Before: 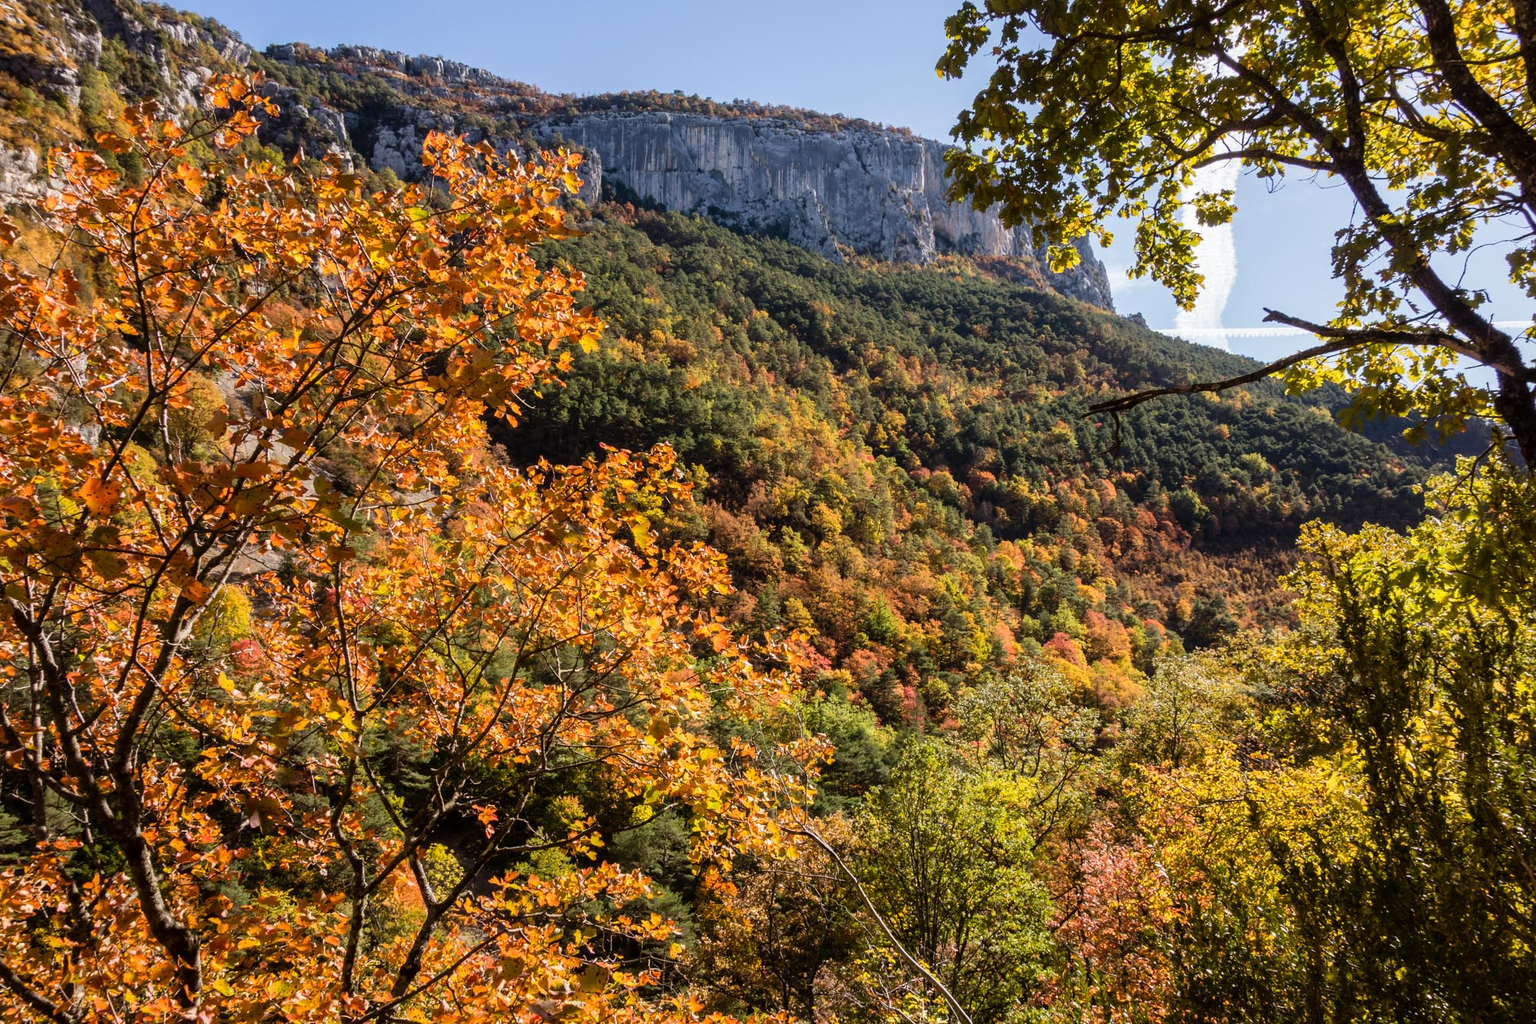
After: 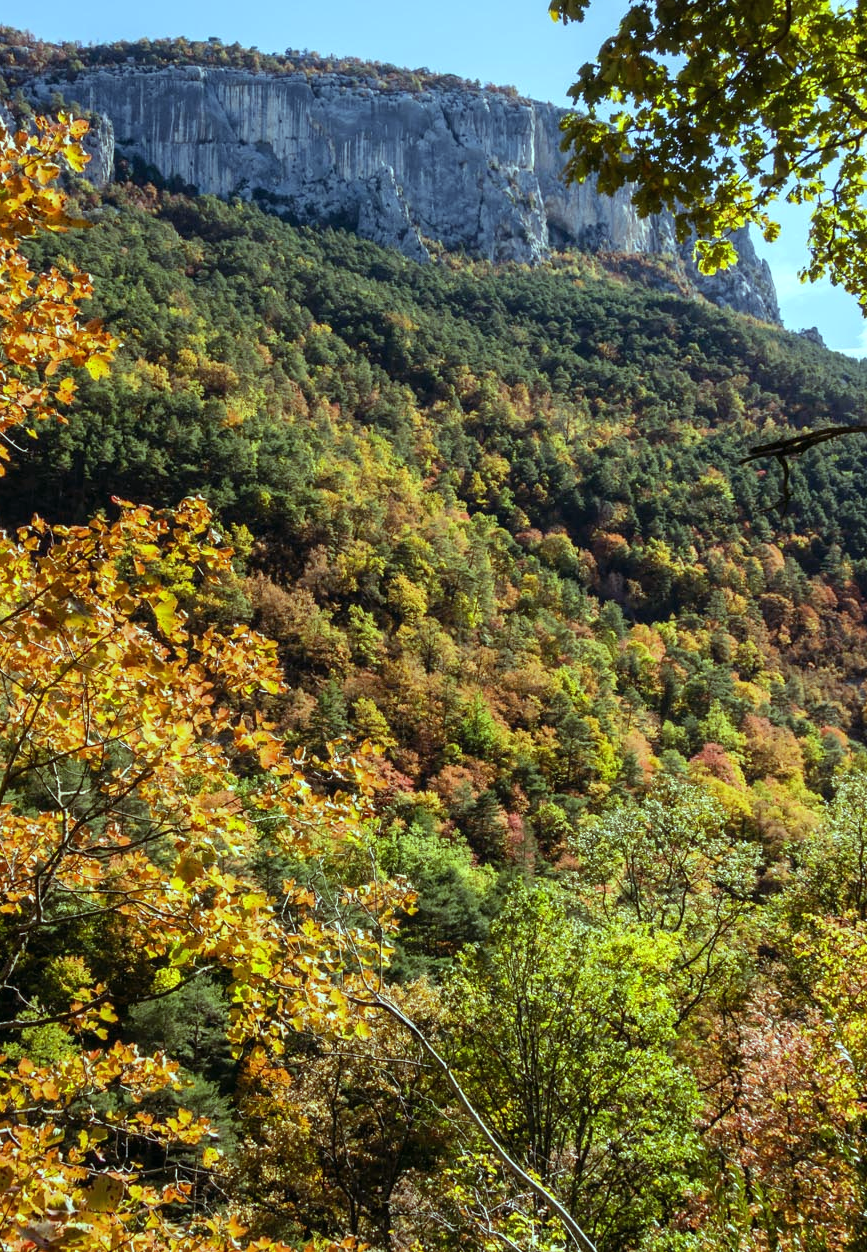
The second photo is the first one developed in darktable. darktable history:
color balance: mode lift, gamma, gain (sRGB), lift [0.997, 0.979, 1.021, 1.011], gamma [1, 1.084, 0.916, 0.998], gain [1, 0.87, 1.13, 1.101], contrast 4.55%, contrast fulcrum 38.24%, output saturation 104.09%
crop: left 33.452%, top 6.025%, right 23.155%
